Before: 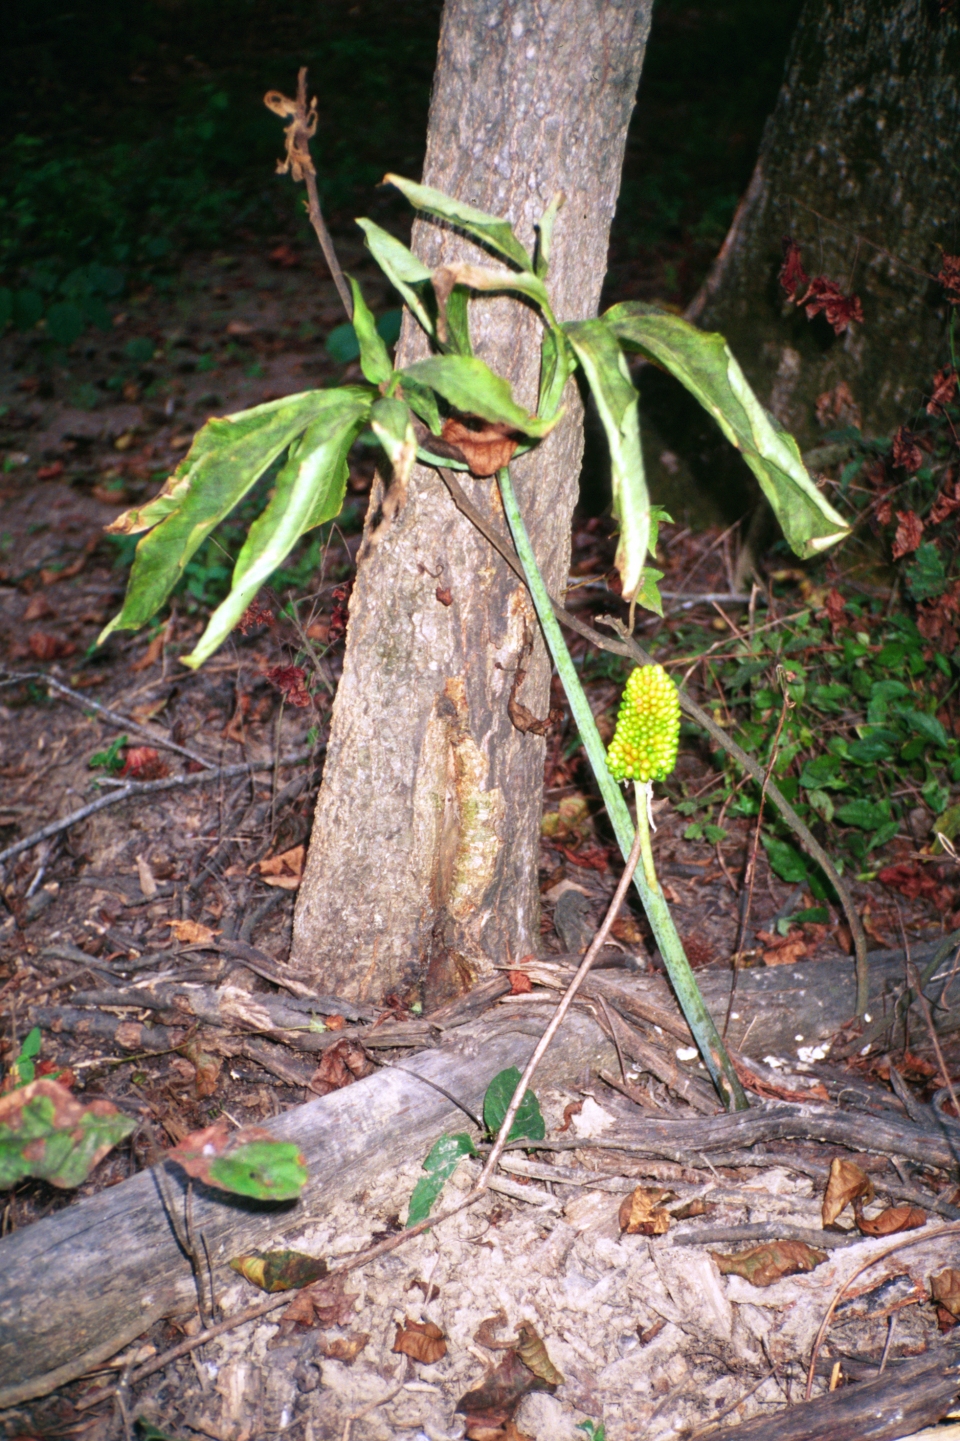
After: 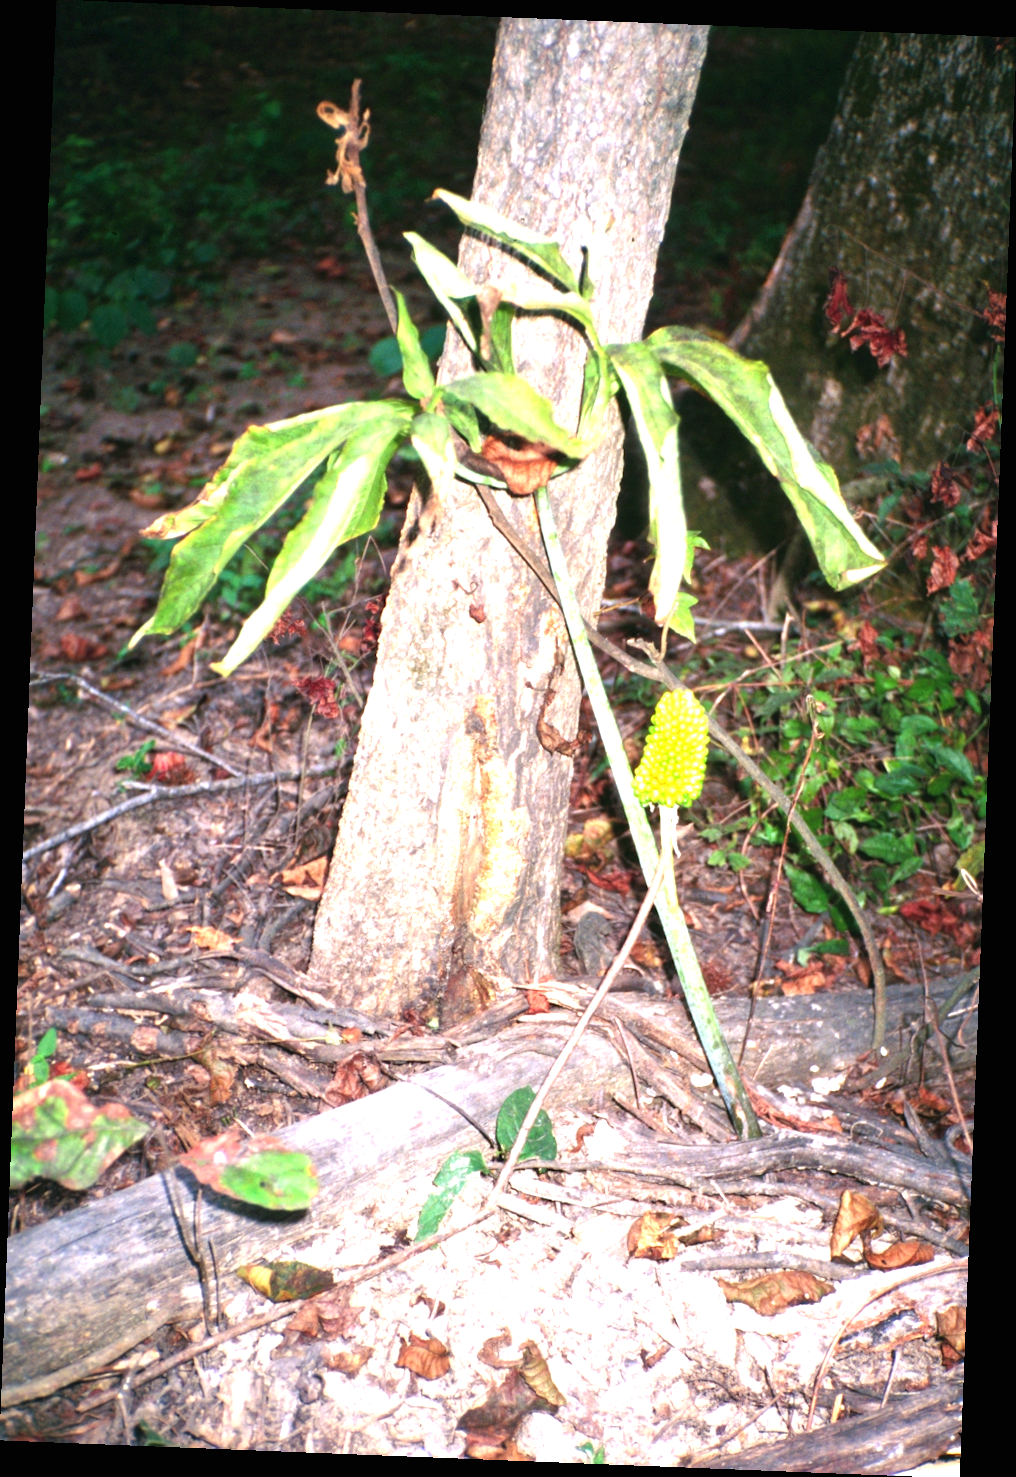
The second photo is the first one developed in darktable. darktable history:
rotate and perspective: rotation 2.27°, automatic cropping off
exposure: black level correction 0, exposure 1.125 EV, compensate exposure bias true, compensate highlight preservation false
